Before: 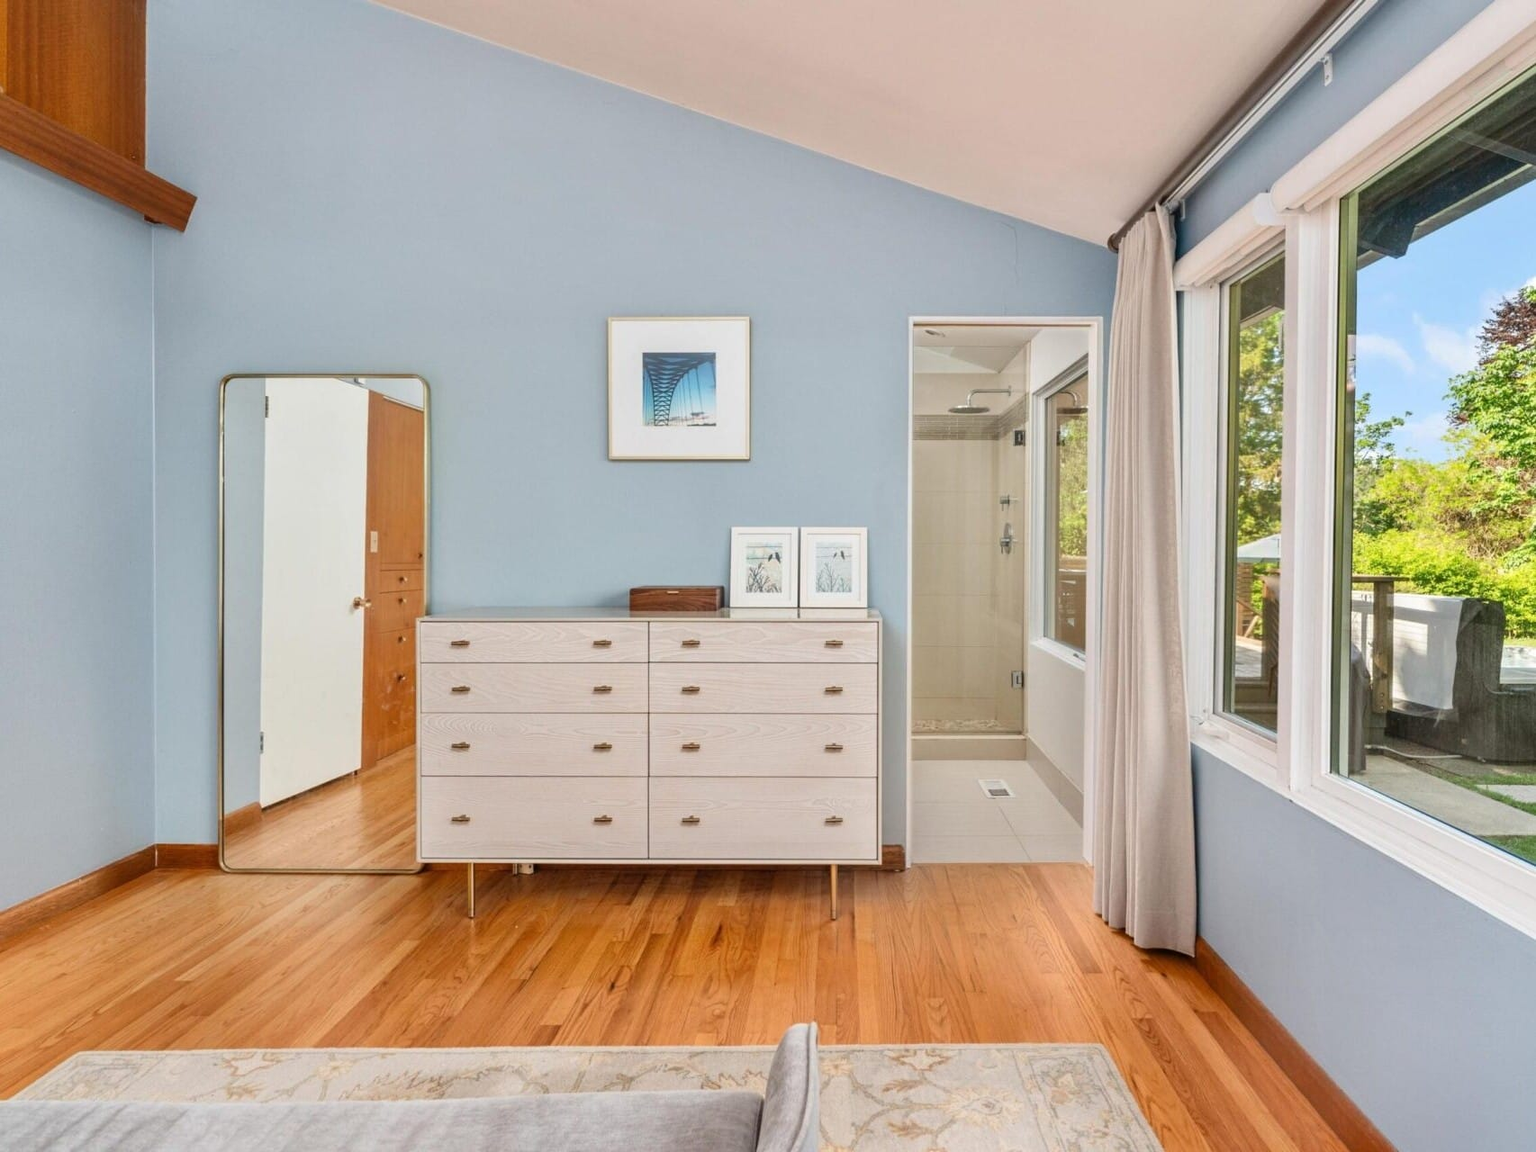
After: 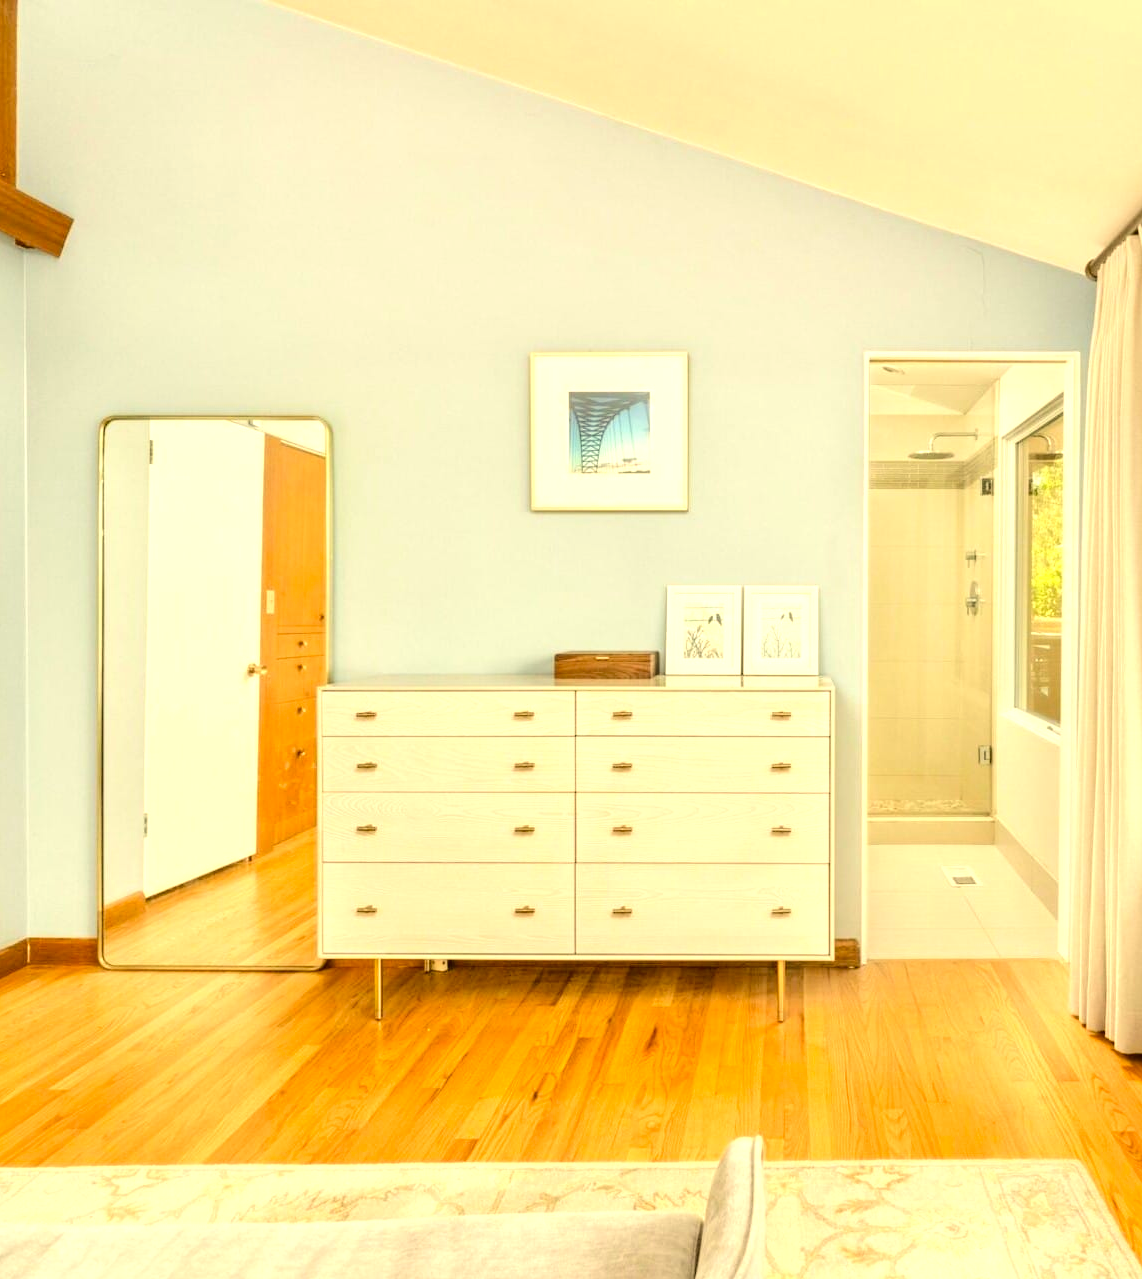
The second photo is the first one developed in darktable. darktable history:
exposure: black level correction -0.001, exposure 0.908 EV, compensate highlight preservation false
tone curve: curves: ch0 [(0, 0) (0.003, 0.005) (0.011, 0.011) (0.025, 0.022) (0.044, 0.038) (0.069, 0.062) (0.1, 0.091) (0.136, 0.128) (0.177, 0.183) (0.224, 0.246) (0.277, 0.325) (0.335, 0.403) (0.399, 0.473) (0.468, 0.557) (0.543, 0.638) (0.623, 0.709) (0.709, 0.782) (0.801, 0.847) (0.898, 0.923) (1, 1)], color space Lab, independent channels, preserve colors none
color correction: highlights a* 0.167, highlights b* 29.39, shadows a* -0.286, shadows b* 21.77
crop and rotate: left 8.539%, right 24.466%
